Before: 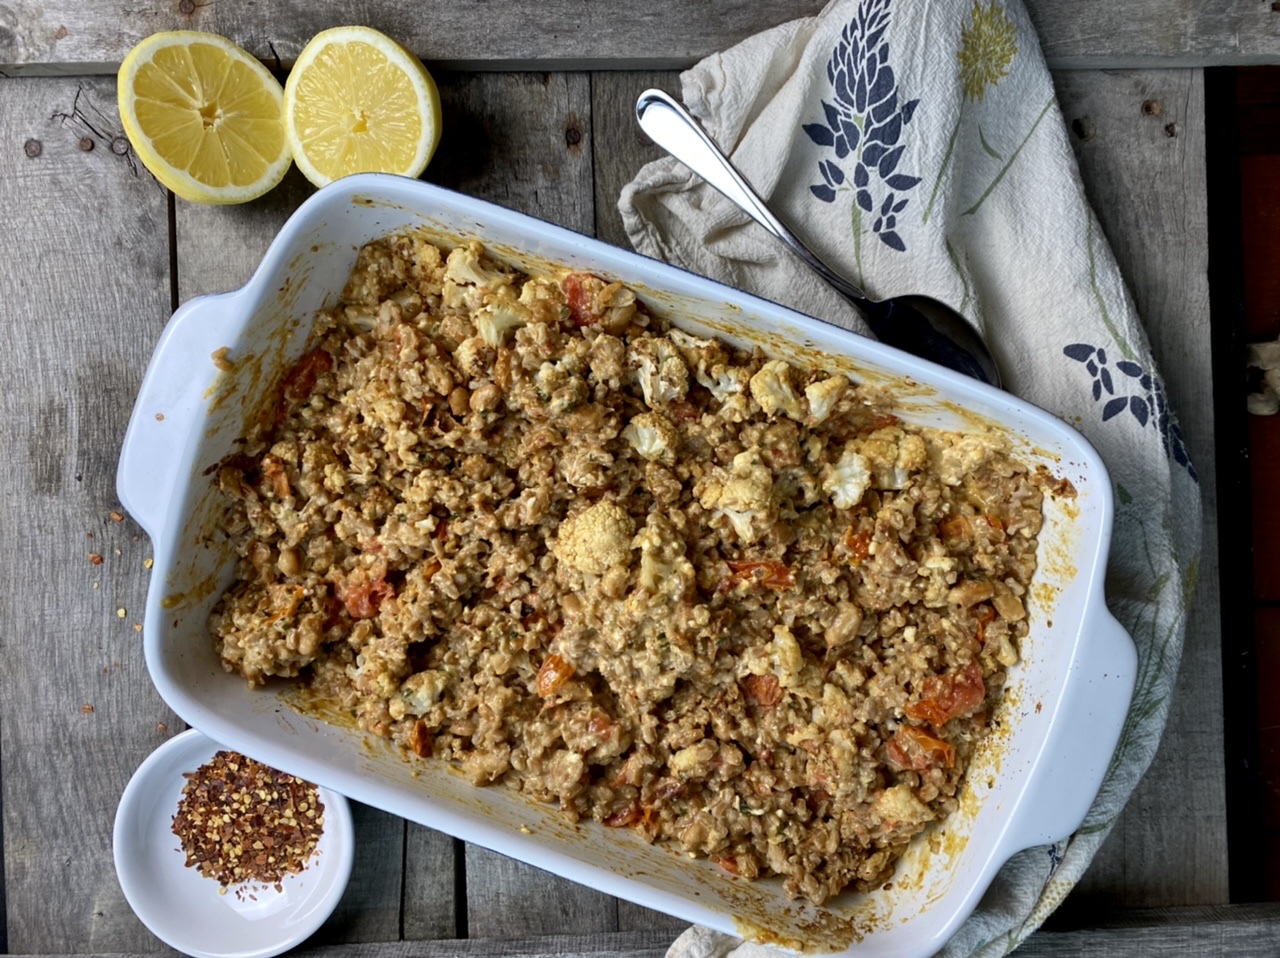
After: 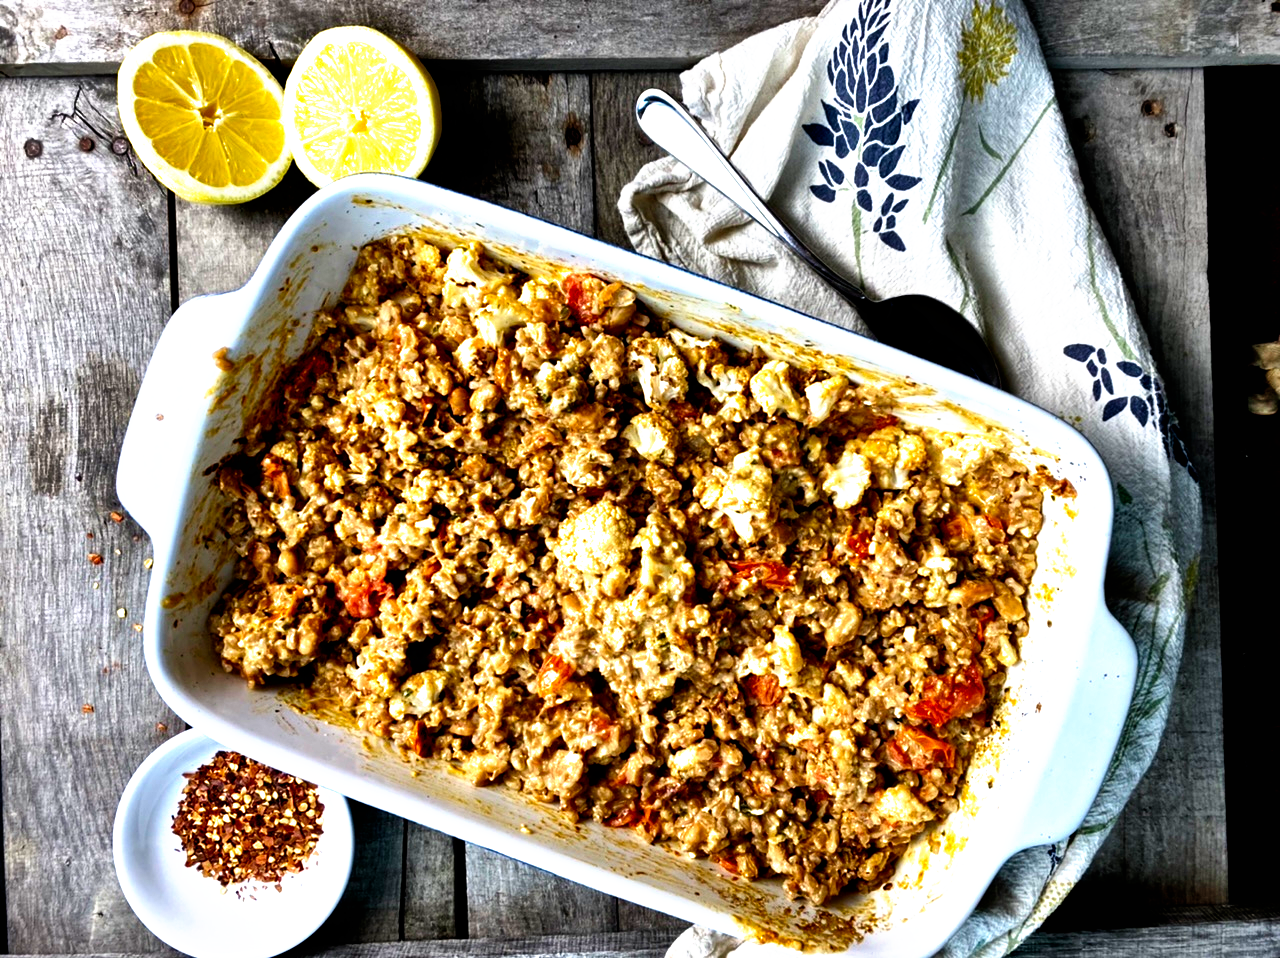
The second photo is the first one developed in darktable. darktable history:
shadows and highlights: soften with gaussian
exposure: black level correction 0.001, exposure 0.5 EV, compensate exposure bias true, compensate highlight preservation false
tone equalizer: -8 EV -0.002 EV, -7 EV 0.005 EV, -6 EV -0.009 EV, -5 EV 0.011 EV, -4 EV -0.012 EV, -3 EV 0.007 EV, -2 EV -0.062 EV, -1 EV -0.293 EV, +0 EV -0.582 EV, smoothing diameter 2%, edges refinement/feathering 20, mask exposure compensation -1.57 EV, filter diffusion 5
filmic rgb: black relative exposure -8.2 EV, white relative exposure 2.2 EV, threshold 3 EV, hardness 7.11, latitude 85.74%, contrast 1.696, highlights saturation mix -4%, shadows ↔ highlights balance -2.69%, preserve chrominance no, color science v5 (2021), contrast in shadows safe, contrast in highlights safe, enable highlight reconstruction true
